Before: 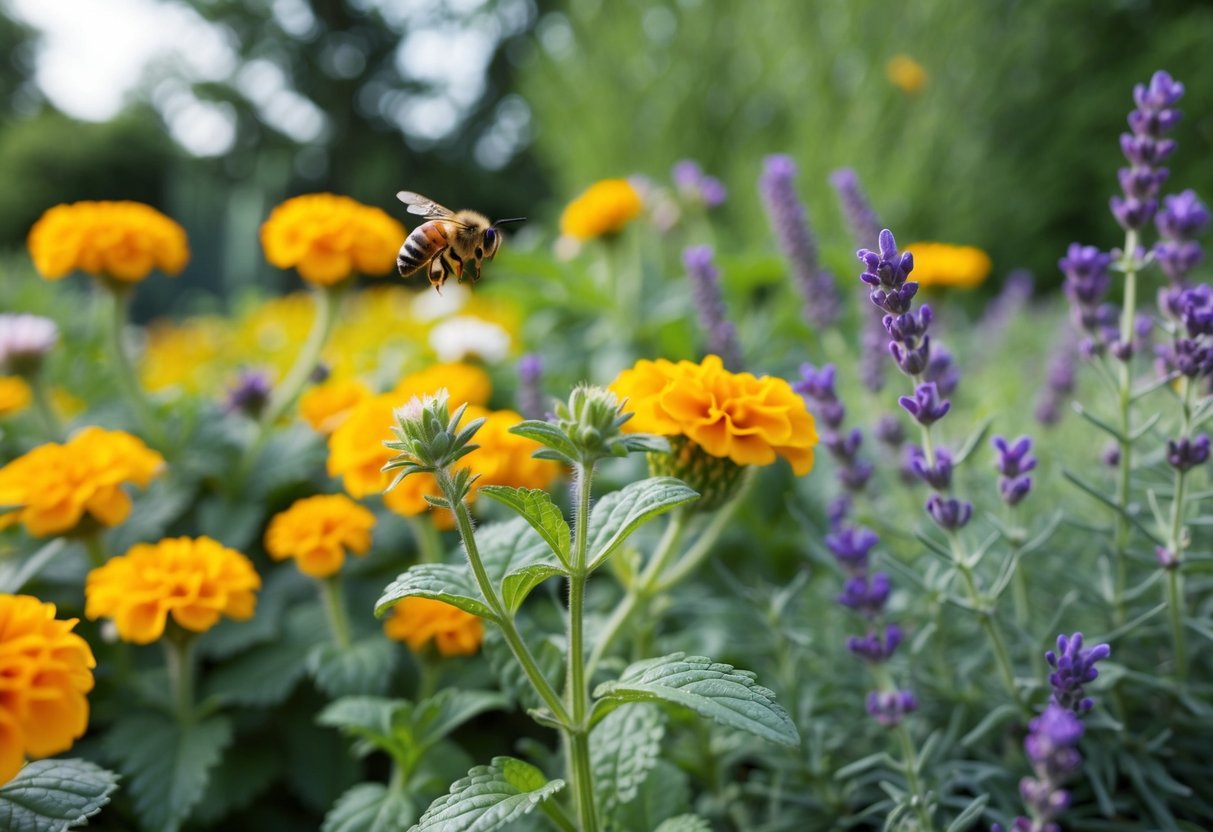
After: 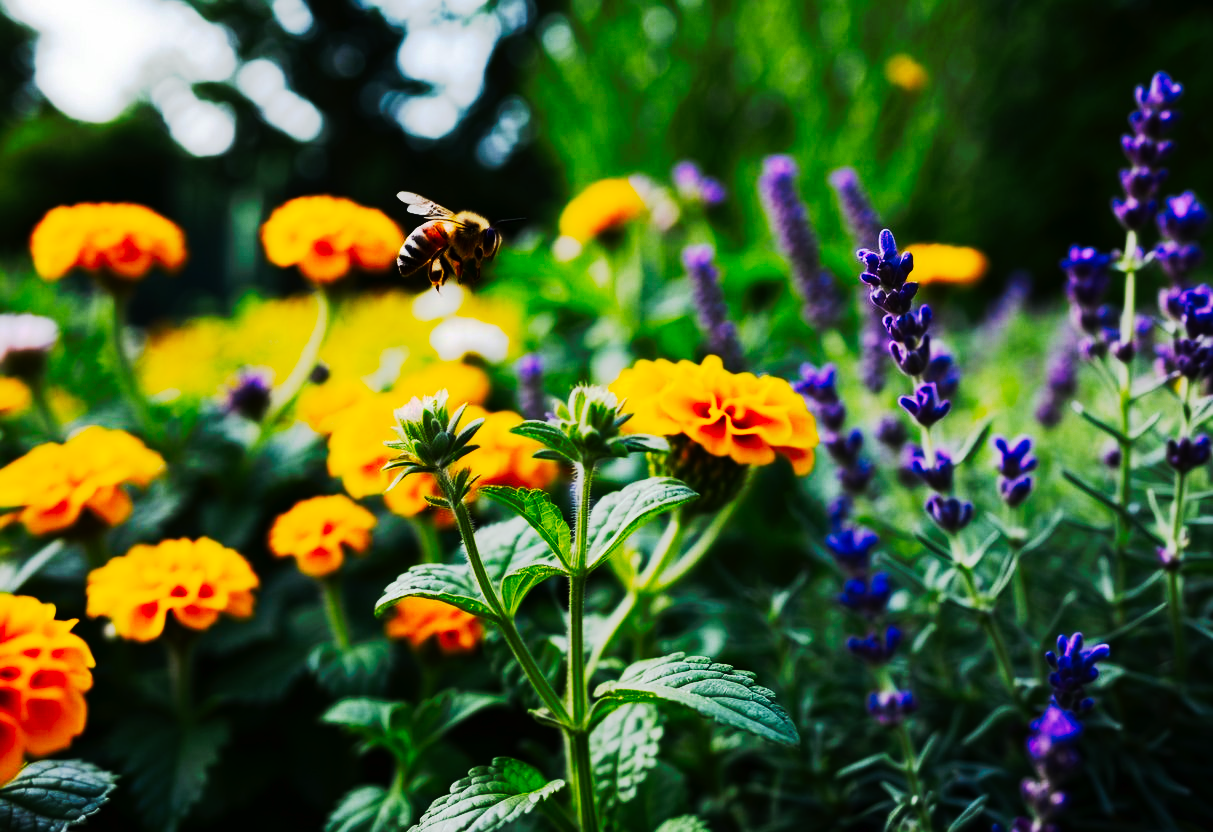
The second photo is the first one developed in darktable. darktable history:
tone curve: curves: ch0 [(0, 0) (0.003, 0.006) (0.011, 0.006) (0.025, 0.008) (0.044, 0.014) (0.069, 0.02) (0.1, 0.025) (0.136, 0.037) (0.177, 0.053) (0.224, 0.086) (0.277, 0.13) (0.335, 0.189) (0.399, 0.253) (0.468, 0.375) (0.543, 0.521) (0.623, 0.671) (0.709, 0.789) (0.801, 0.841) (0.898, 0.889) (1, 1)], preserve colors none
contrast brightness saturation: contrast 0.185, brightness -0.104, saturation 0.206
